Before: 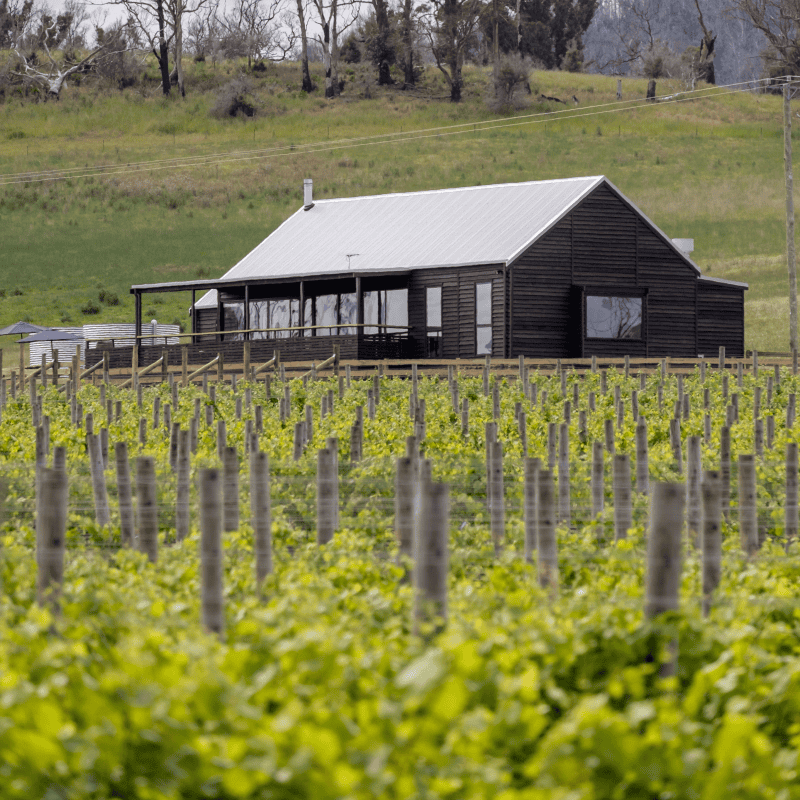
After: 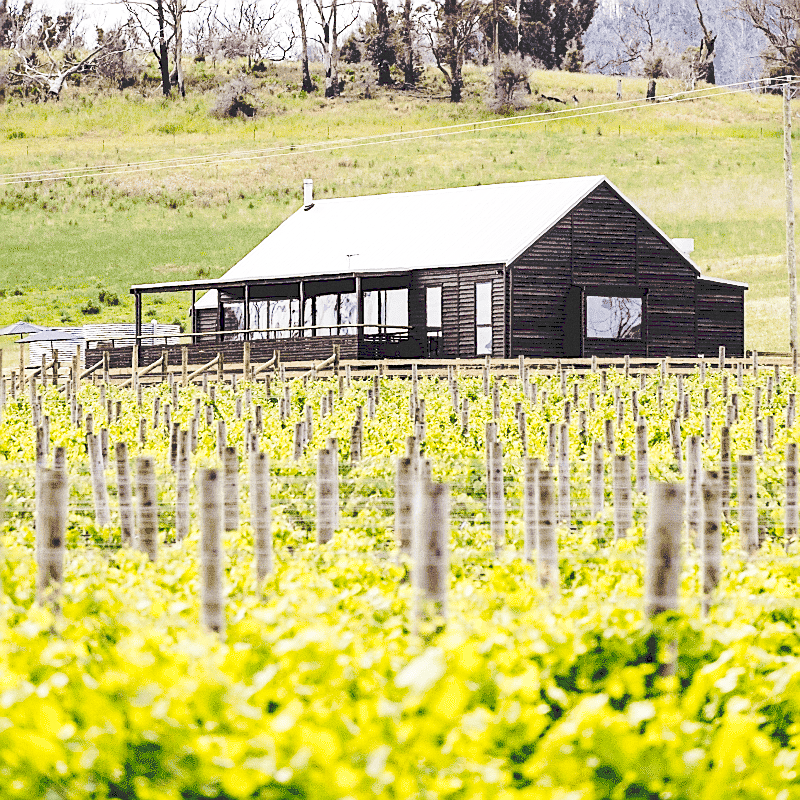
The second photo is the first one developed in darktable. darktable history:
grain: coarseness 0.09 ISO
exposure: exposure 0.375 EV, compensate highlight preservation false
sharpen: radius 1.4, amount 1.25, threshold 0.7
base curve: curves: ch0 [(0, 0) (0.036, 0.037) (0.121, 0.228) (0.46, 0.76) (0.859, 0.983) (1, 1)], preserve colors none
white balance: red 1.009, blue 0.985
tone curve: curves: ch0 [(0, 0) (0.003, 0.172) (0.011, 0.177) (0.025, 0.177) (0.044, 0.177) (0.069, 0.178) (0.1, 0.181) (0.136, 0.19) (0.177, 0.208) (0.224, 0.226) (0.277, 0.274) (0.335, 0.338) (0.399, 0.43) (0.468, 0.535) (0.543, 0.635) (0.623, 0.726) (0.709, 0.815) (0.801, 0.882) (0.898, 0.936) (1, 1)], preserve colors none
